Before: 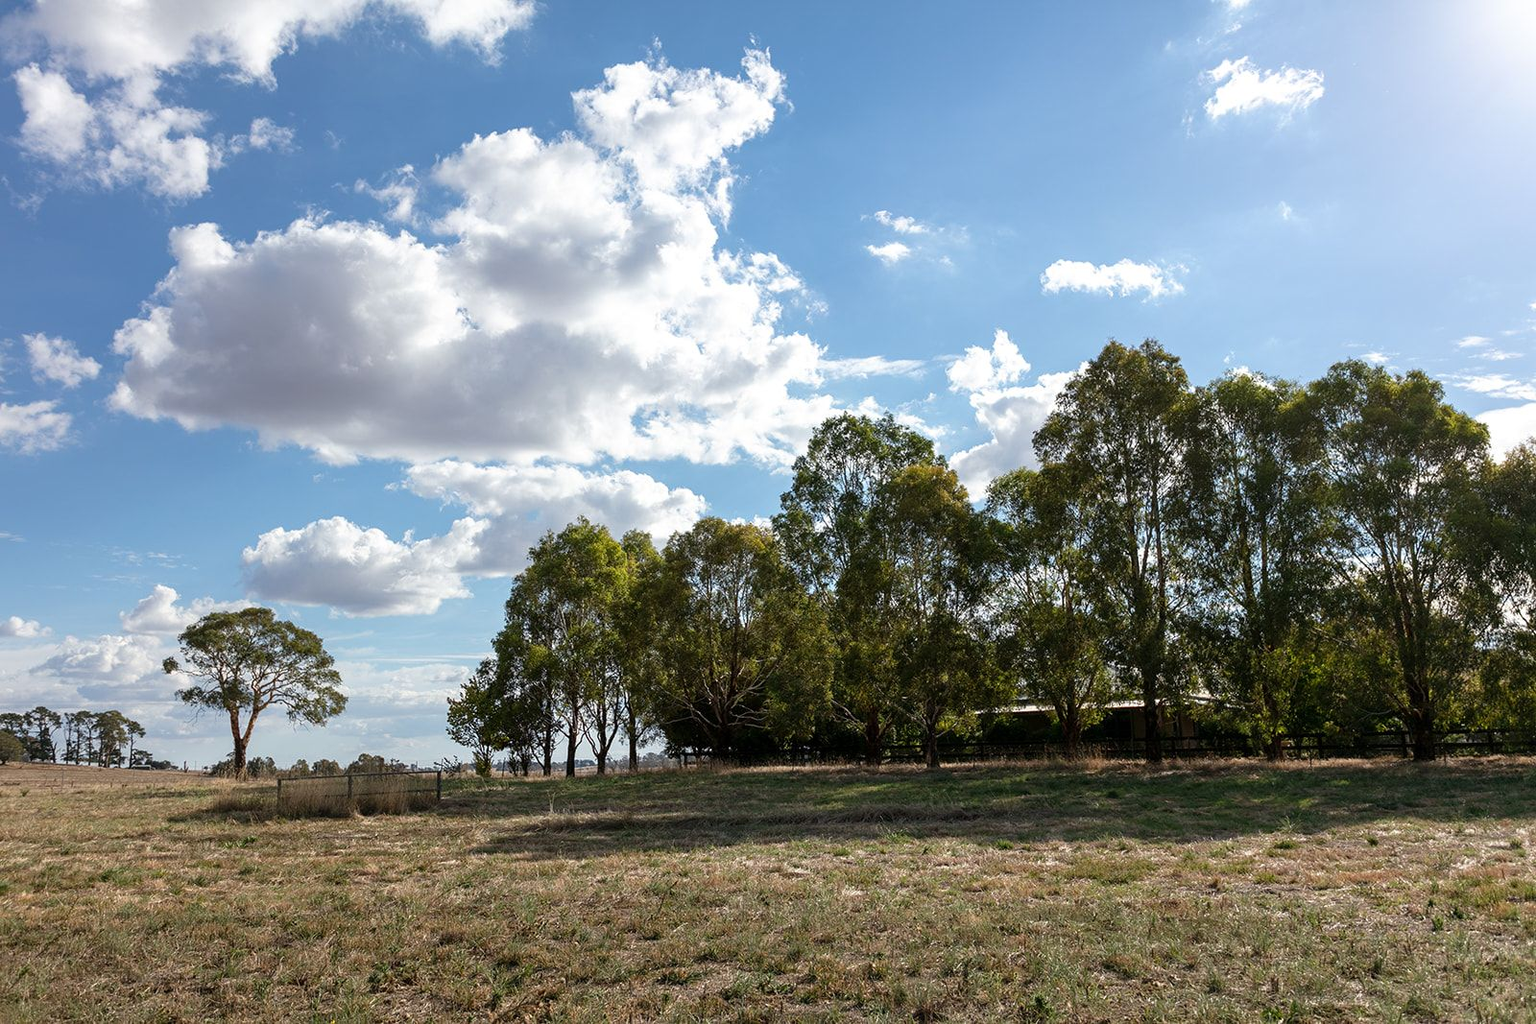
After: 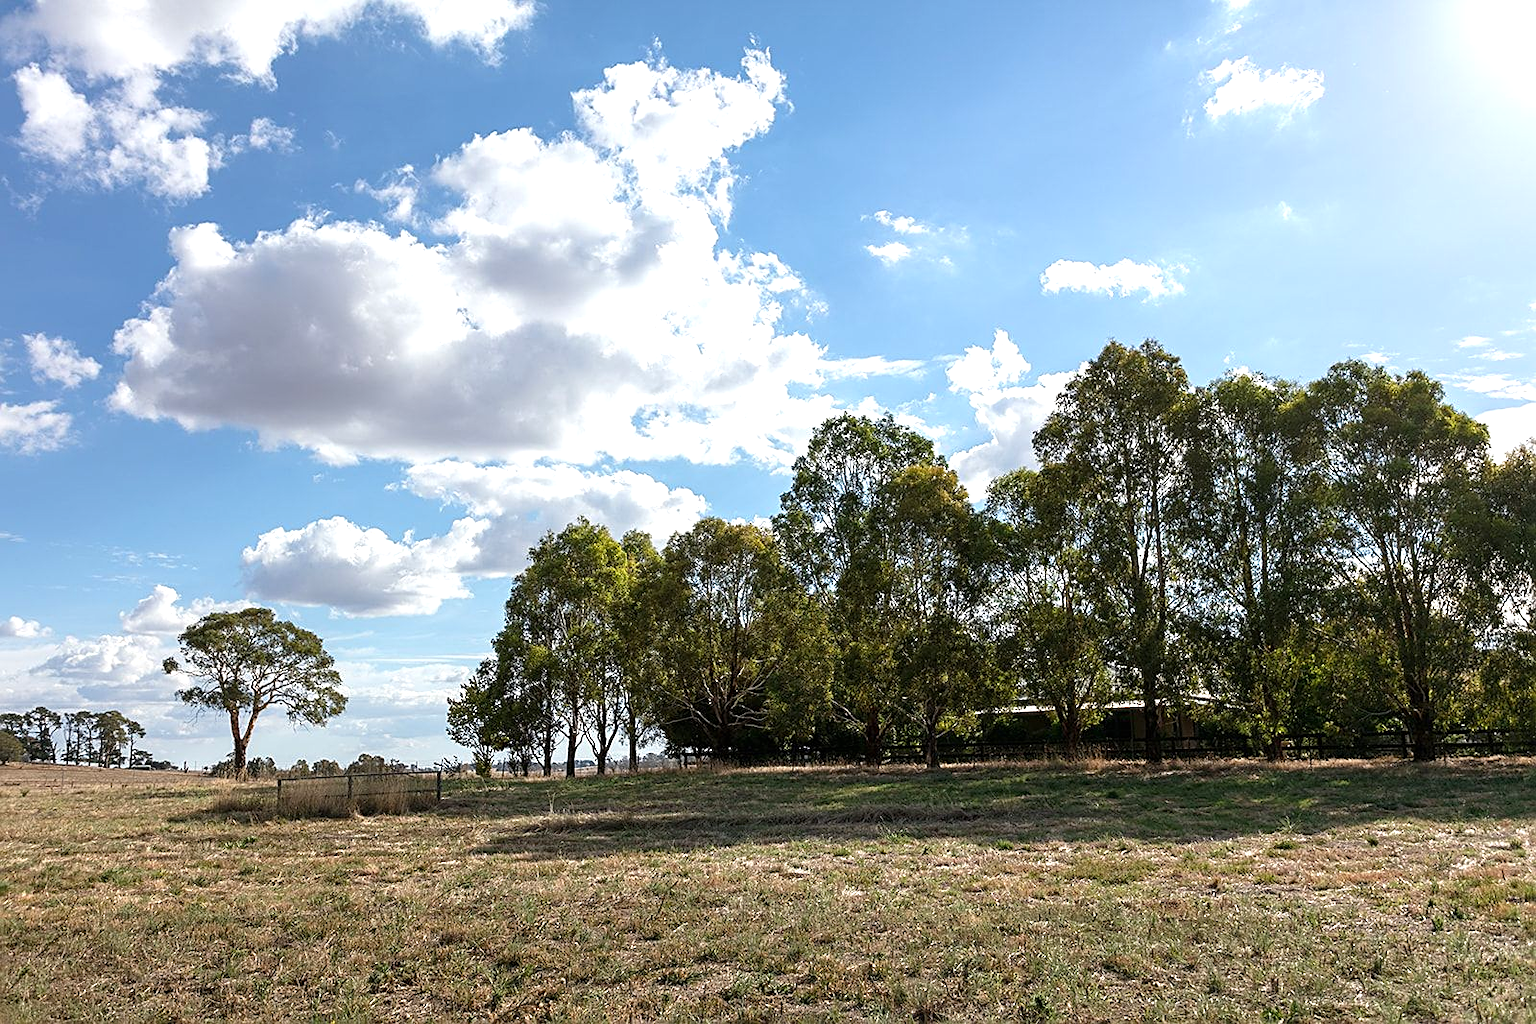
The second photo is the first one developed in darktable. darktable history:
sharpen: on, module defaults
exposure: black level correction 0, exposure 0.4 EV, compensate exposure bias true, compensate highlight preservation false
